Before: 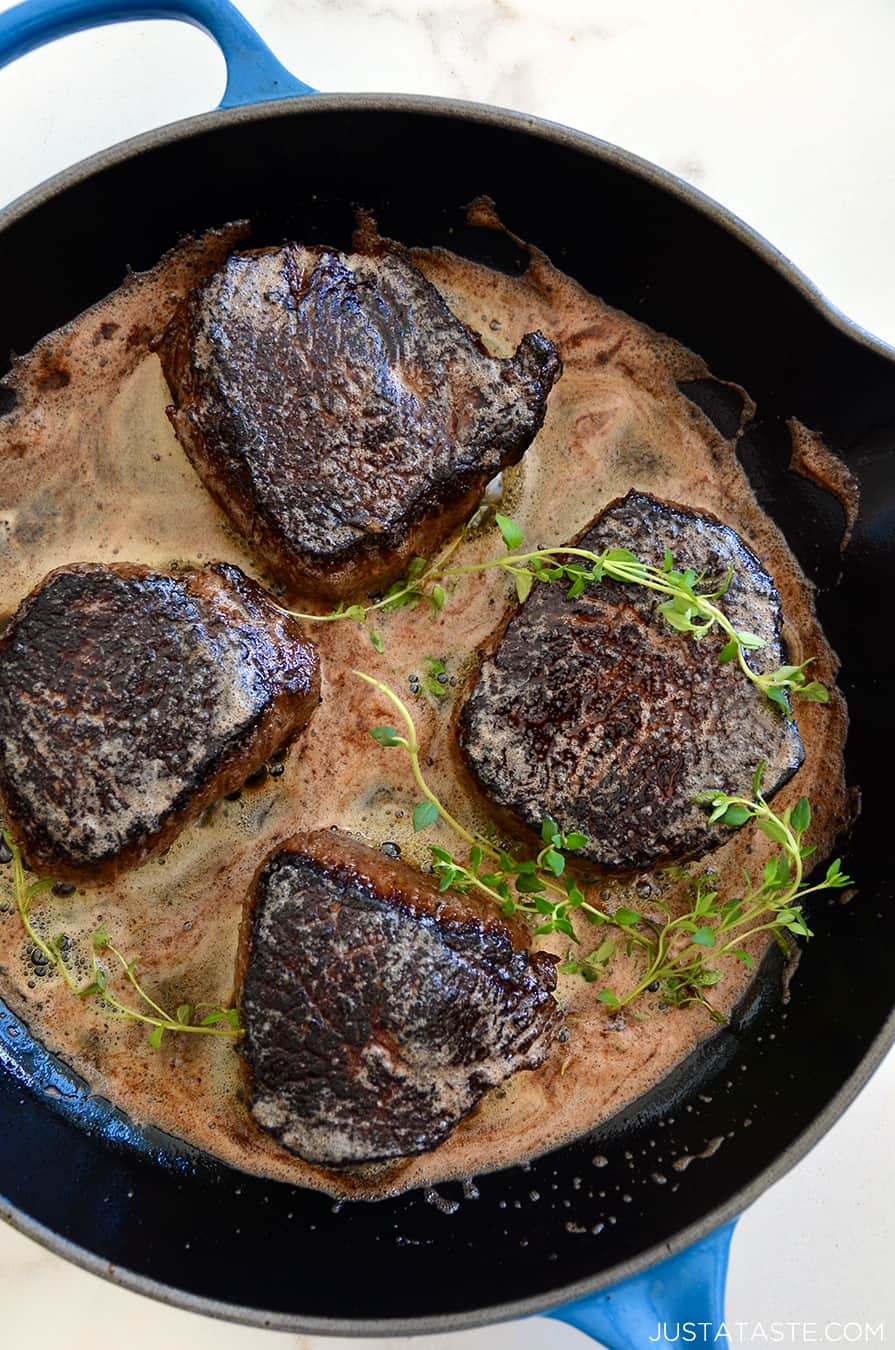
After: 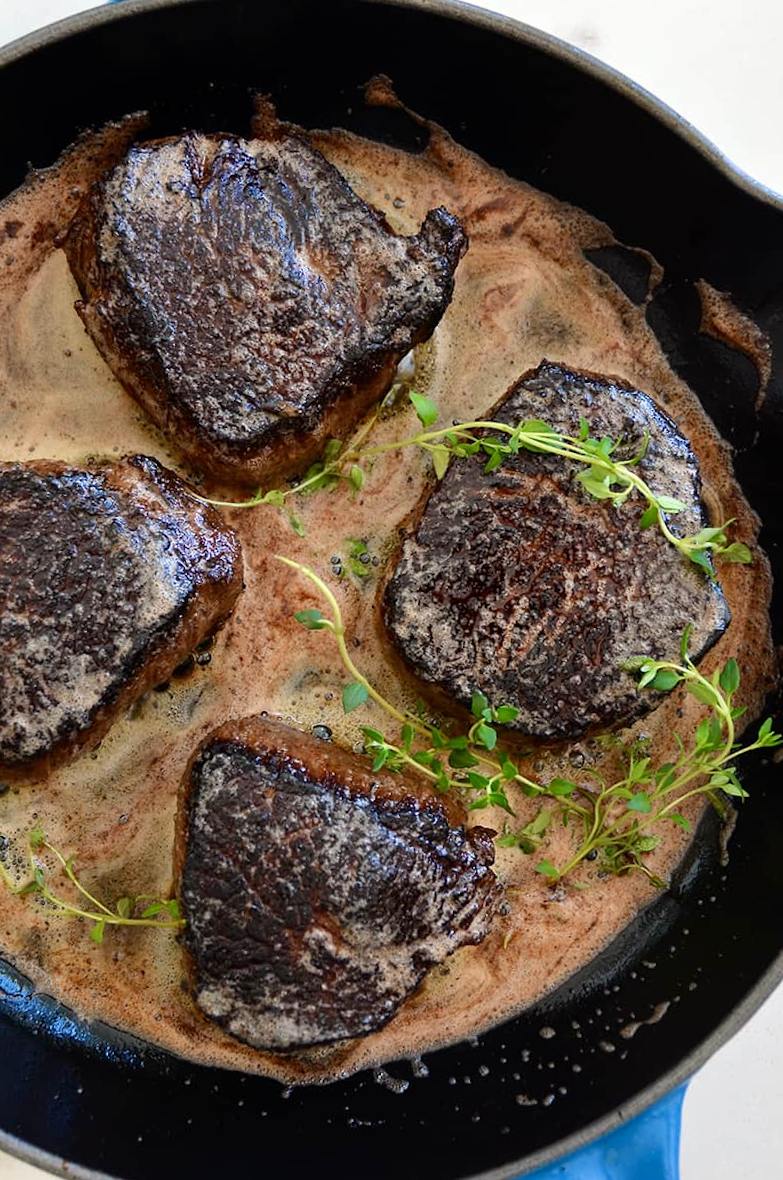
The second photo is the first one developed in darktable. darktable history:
crop and rotate: angle 3.01°, left 5.587%, top 5.704%
